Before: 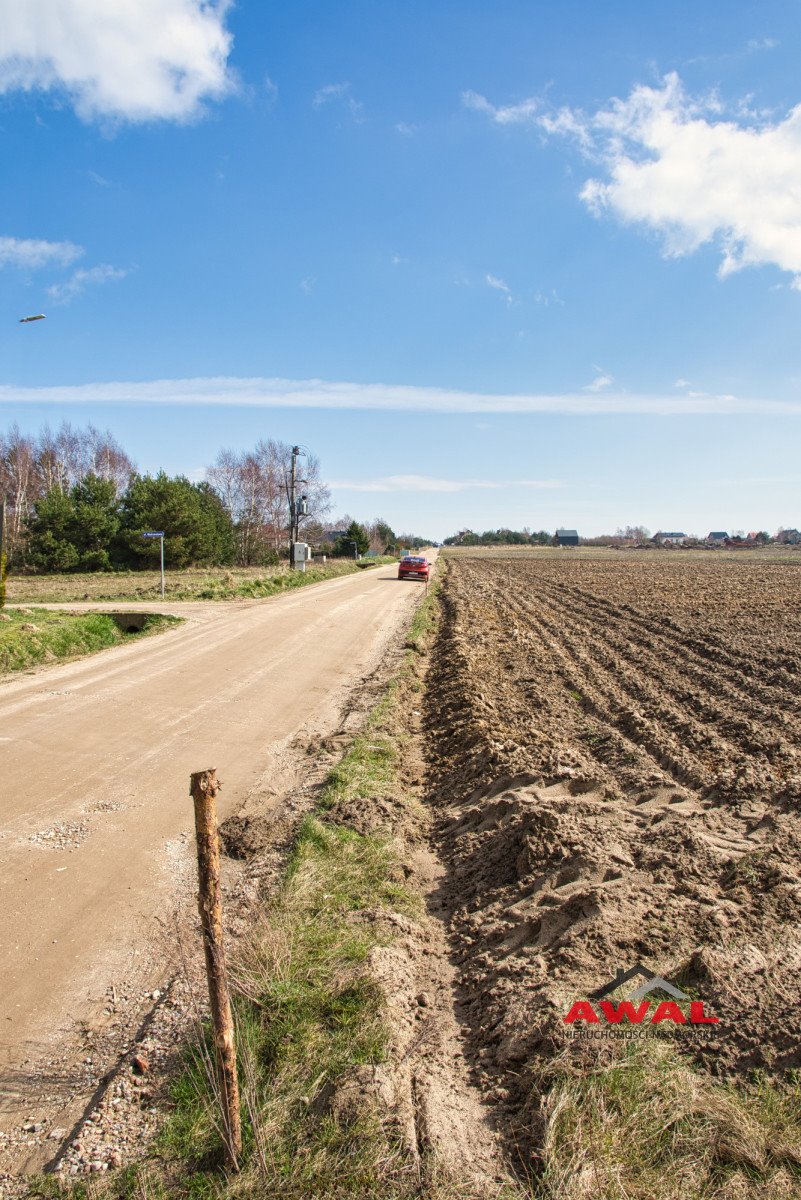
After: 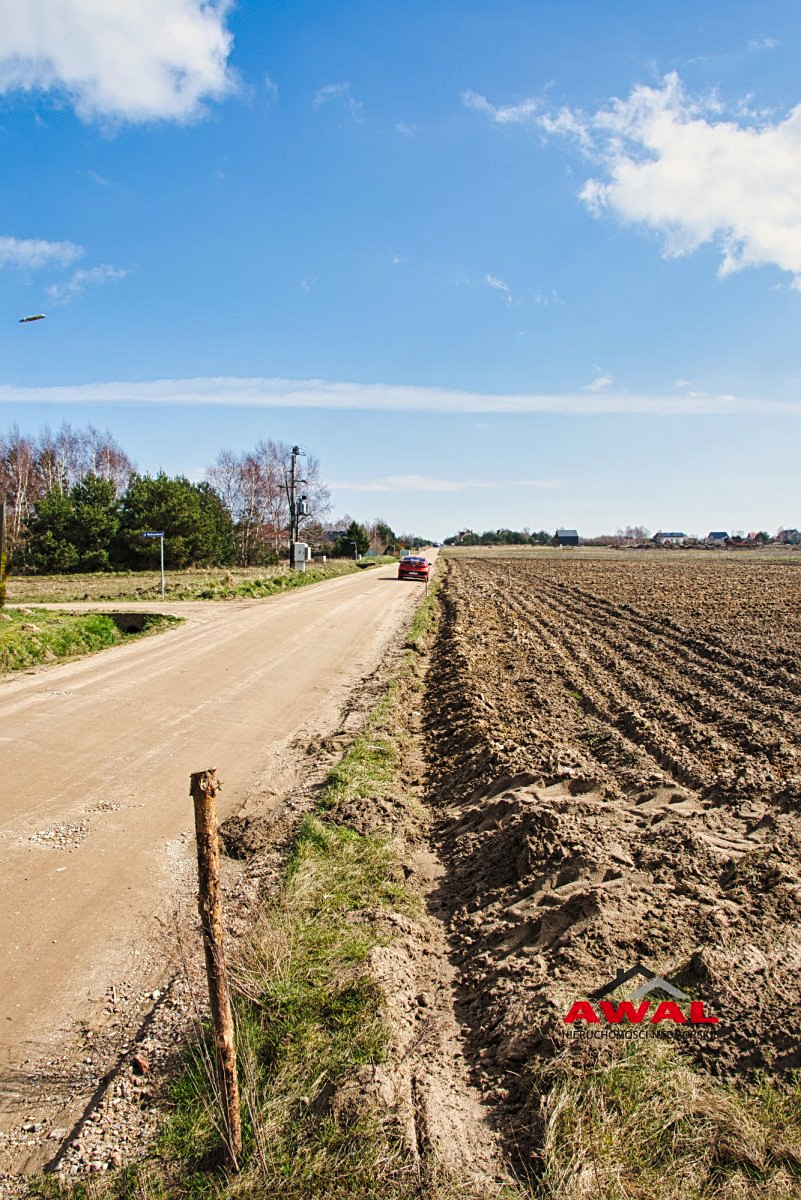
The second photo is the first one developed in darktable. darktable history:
sharpen: radius 2.48, amount 0.338
contrast brightness saturation: contrast 0.055, brightness 0.057, saturation 0.006
tone equalizer: on, module defaults
base curve: curves: ch0 [(0, 0) (0.073, 0.04) (0.157, 0.139) (0.492, 0.492) (0.758, 0.758) (1, 1)], preserve colors none
exposure: exposure -0.147 EV, compensate exposure bias true, compensate highlight preservation false
